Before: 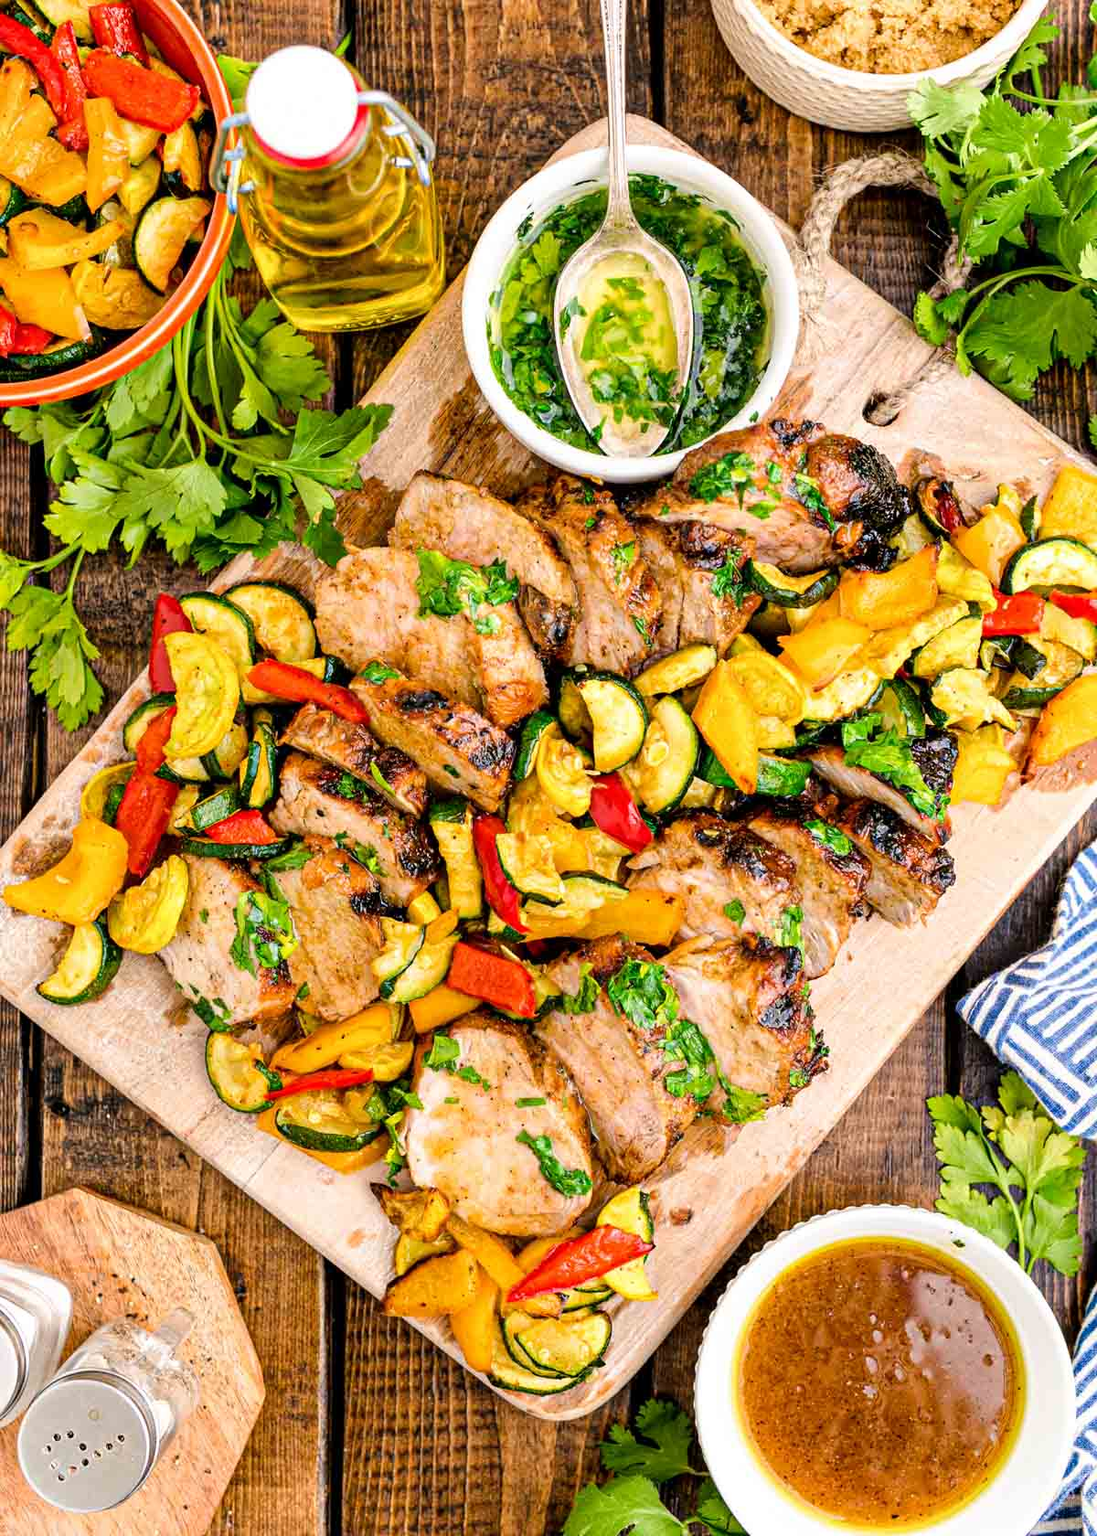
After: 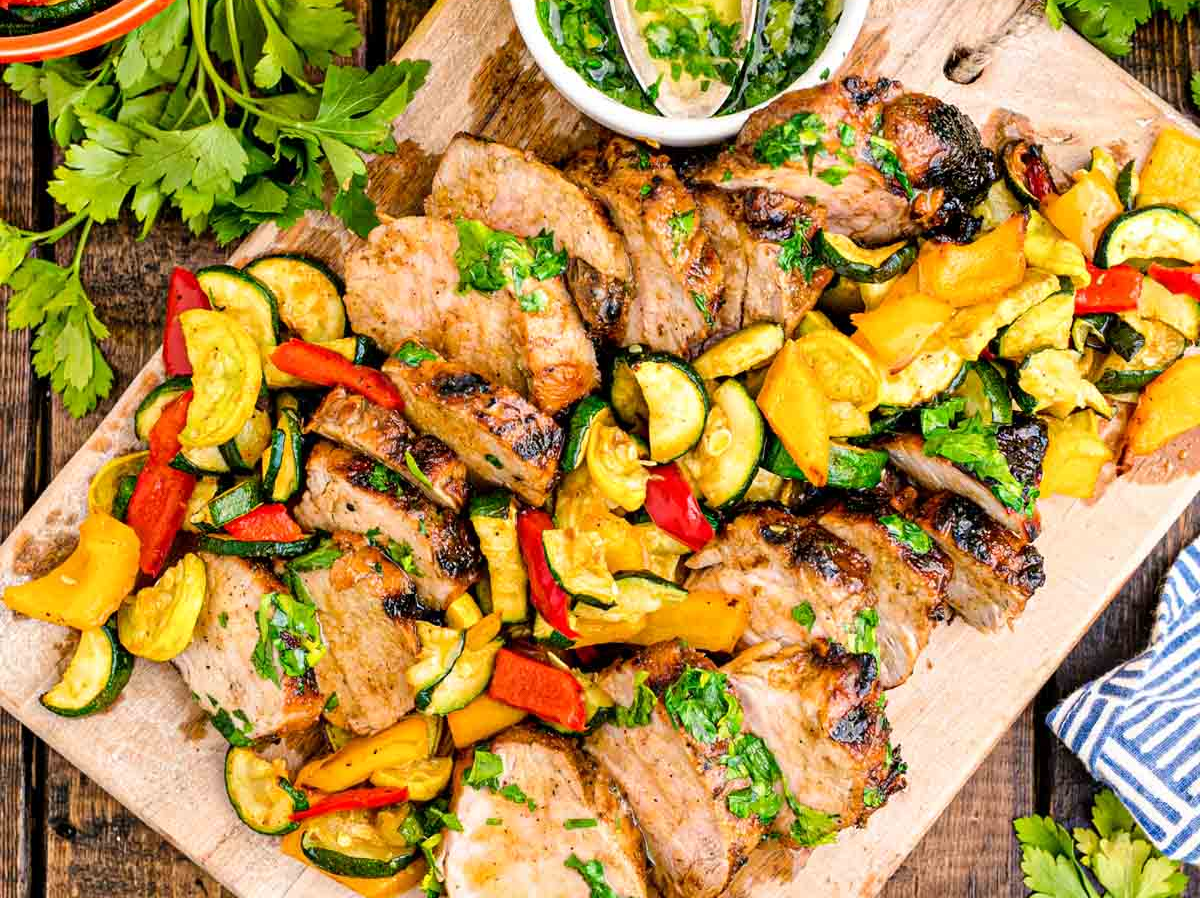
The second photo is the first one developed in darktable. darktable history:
crop and rotate: top 22.775%, bottom 23.733%
tone equalizer: on, module defaults
